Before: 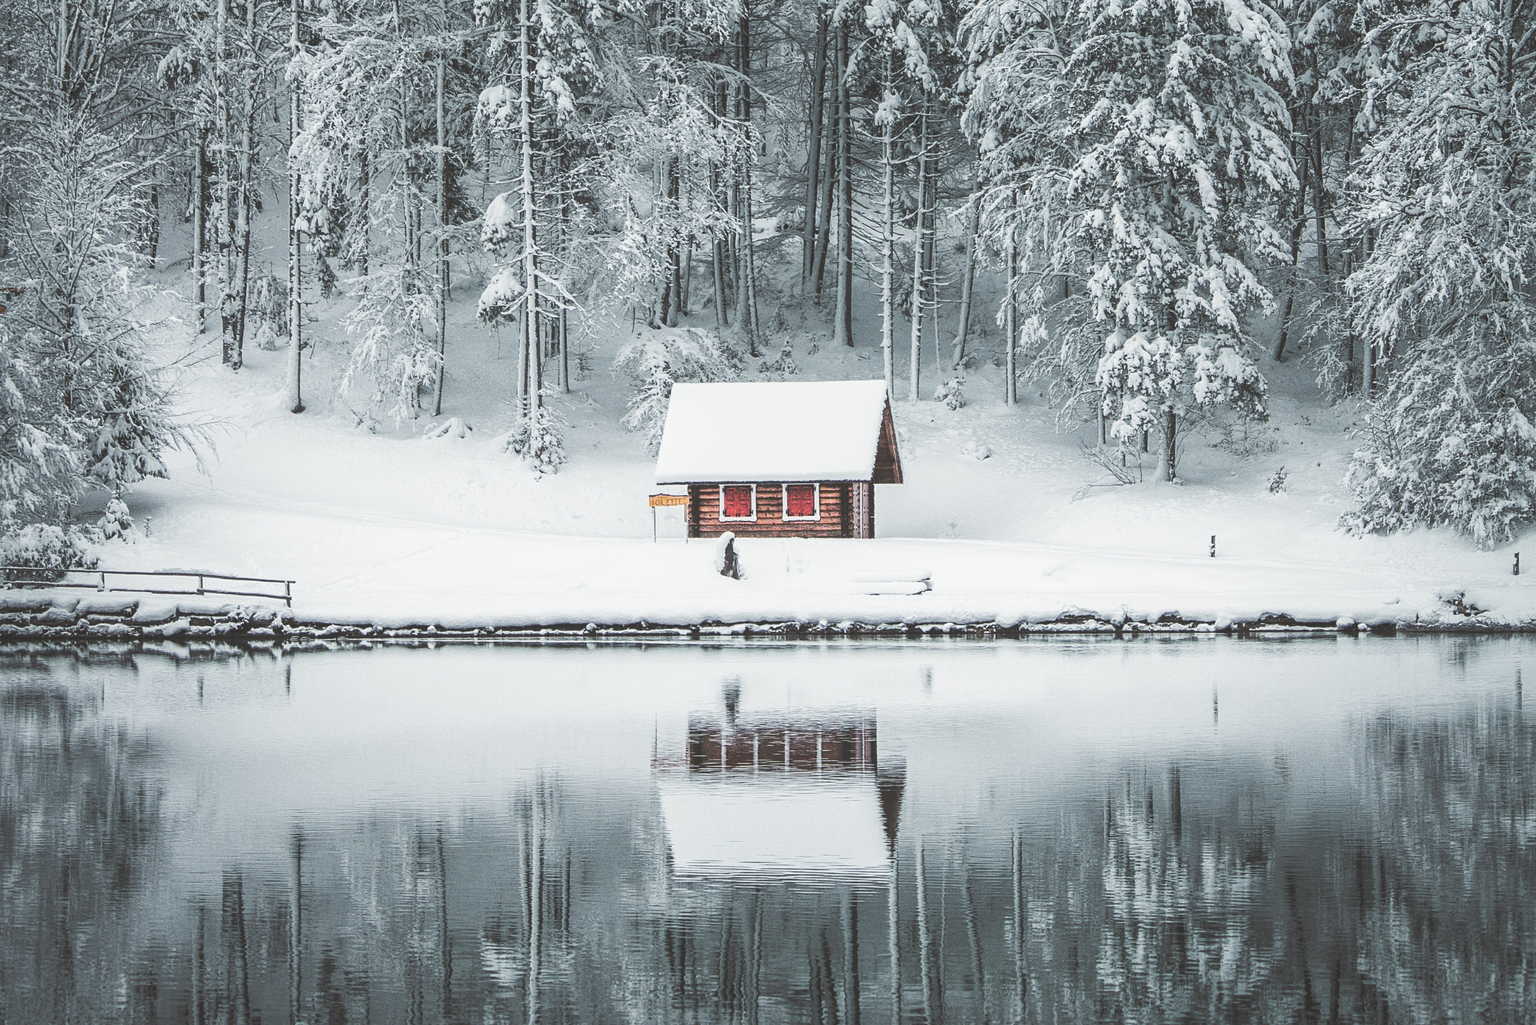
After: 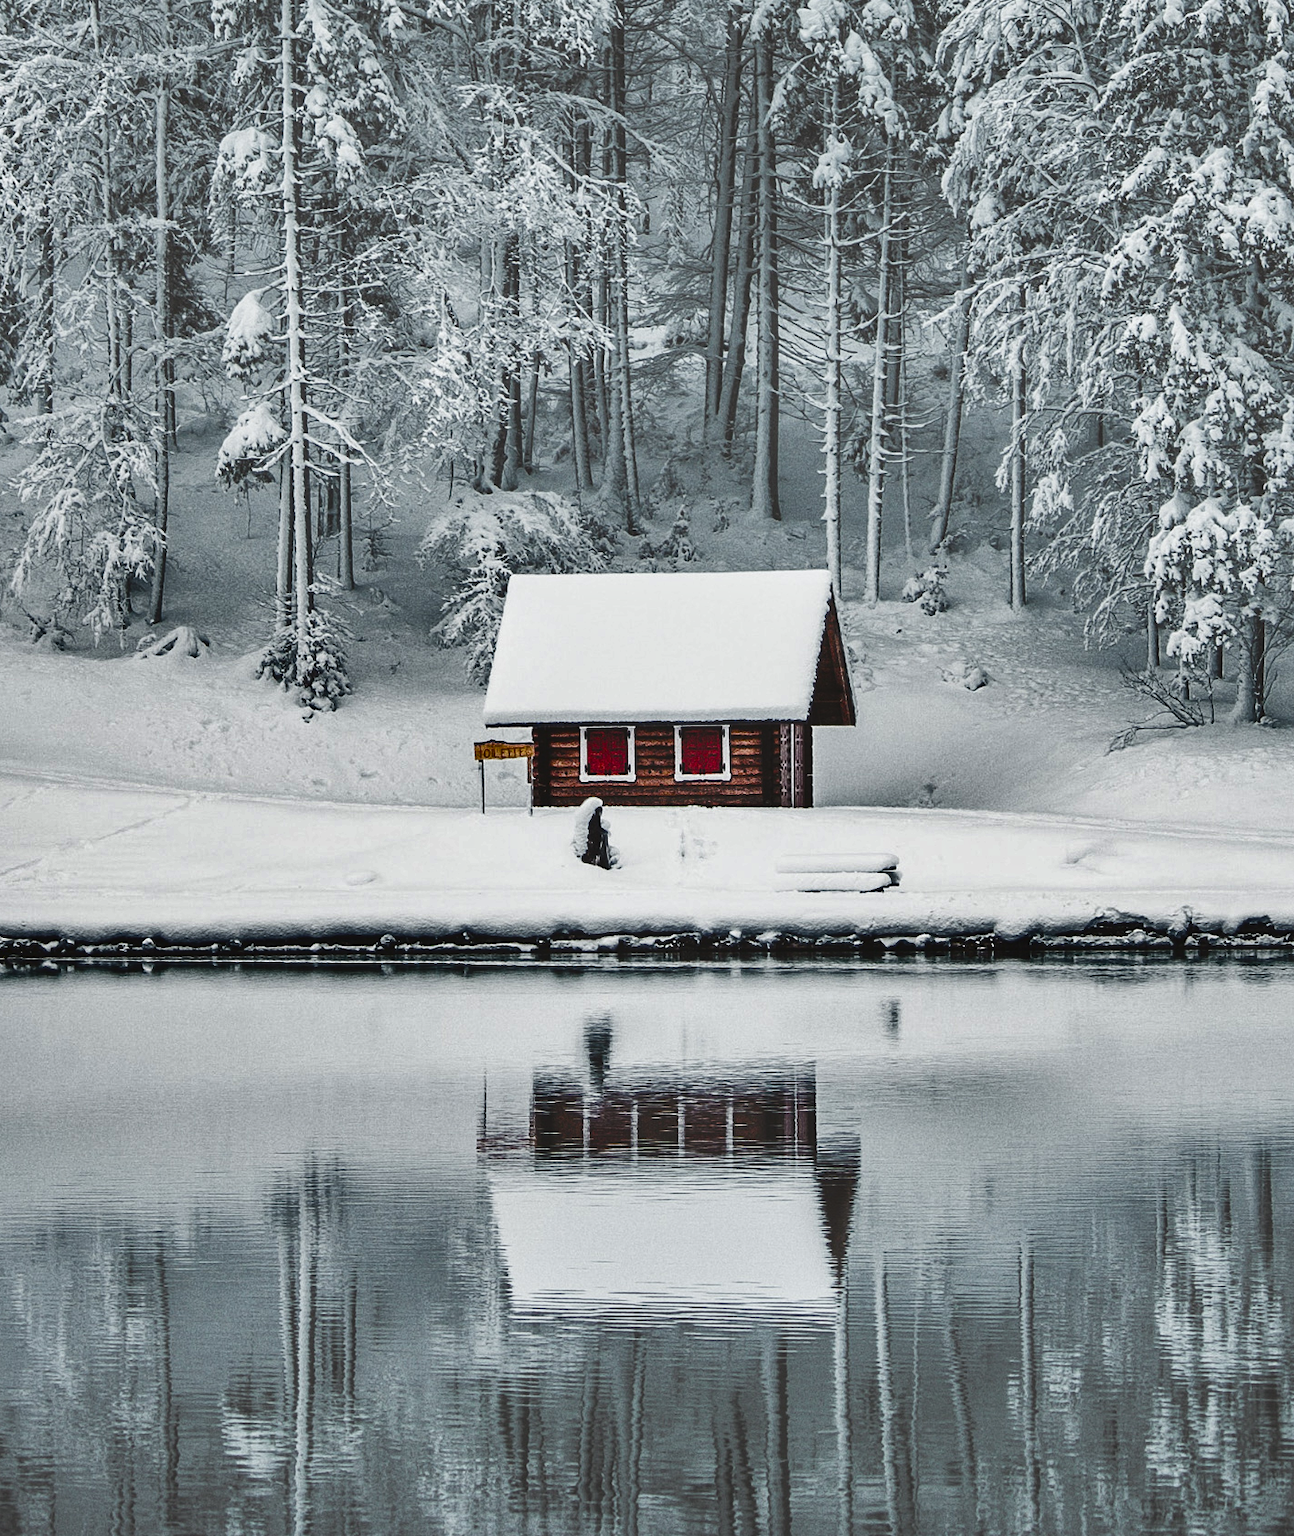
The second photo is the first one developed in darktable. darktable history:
shadows and highlights: shadows 20.91, highlights -82.73, soften with gaussian
crop: left 21.674%, right 22.086%
